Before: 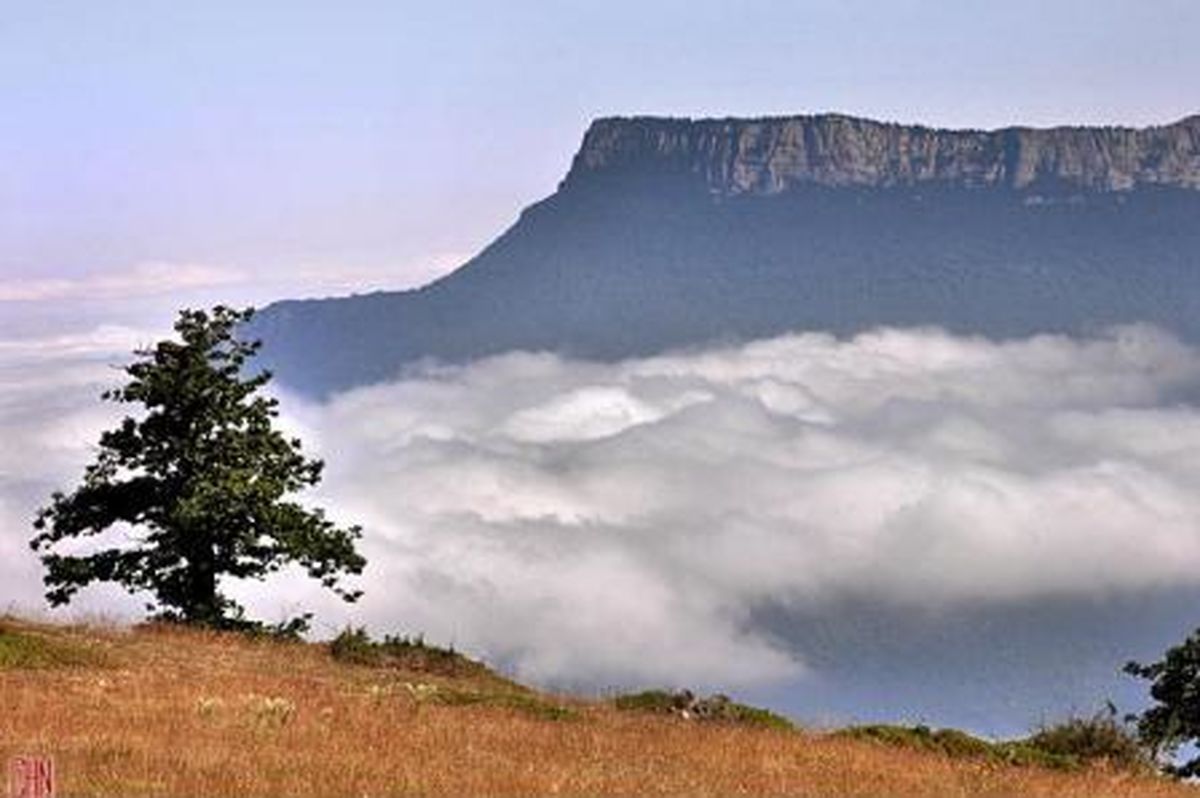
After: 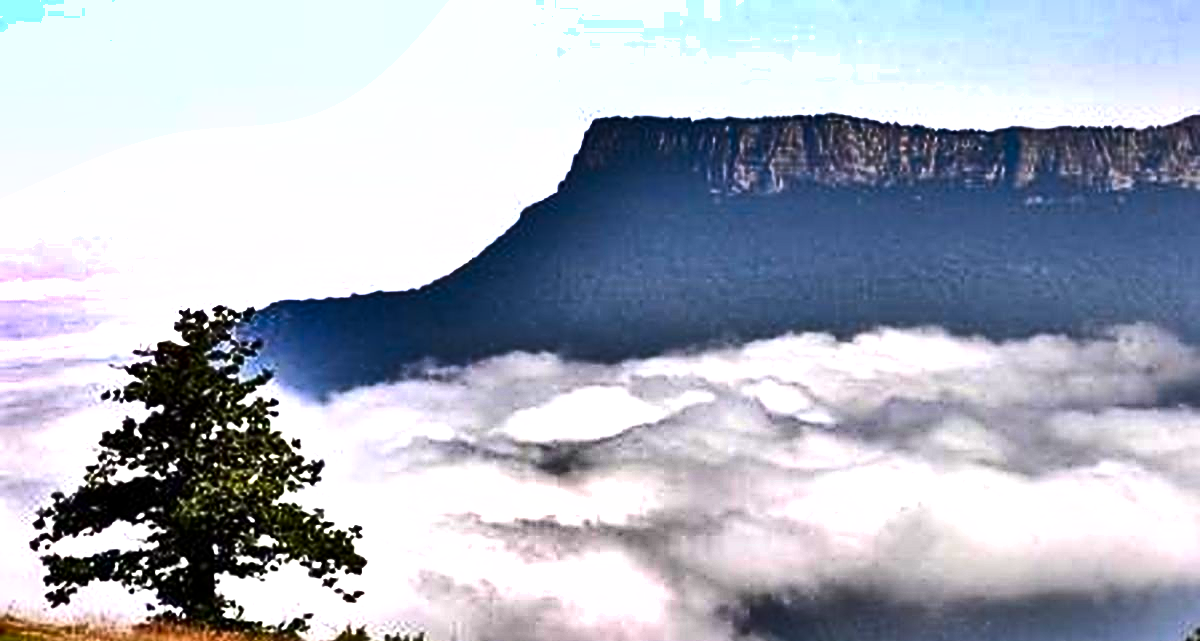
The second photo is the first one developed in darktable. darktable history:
crop: bottom 19.644%
sharpen: radius 2.543, amount 0.636
tone equalizer: on, module defaults
shadows and highlights: shadows 20.91, highlights -82.73, soften with gaussian
contrast brightness saturation: contrast 0.21, brightness -0.11, saturation 0.21
exposure: exposure 0.766 EV, compensate highlight preservation false
